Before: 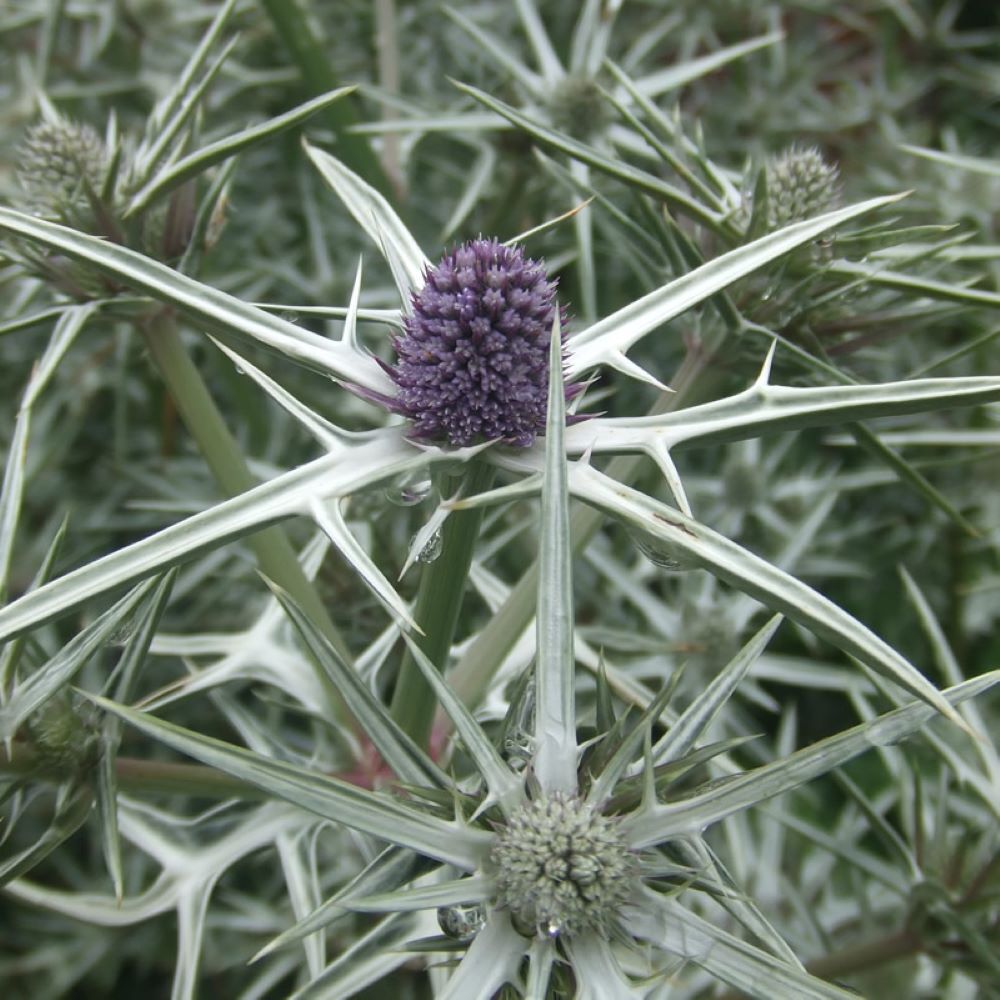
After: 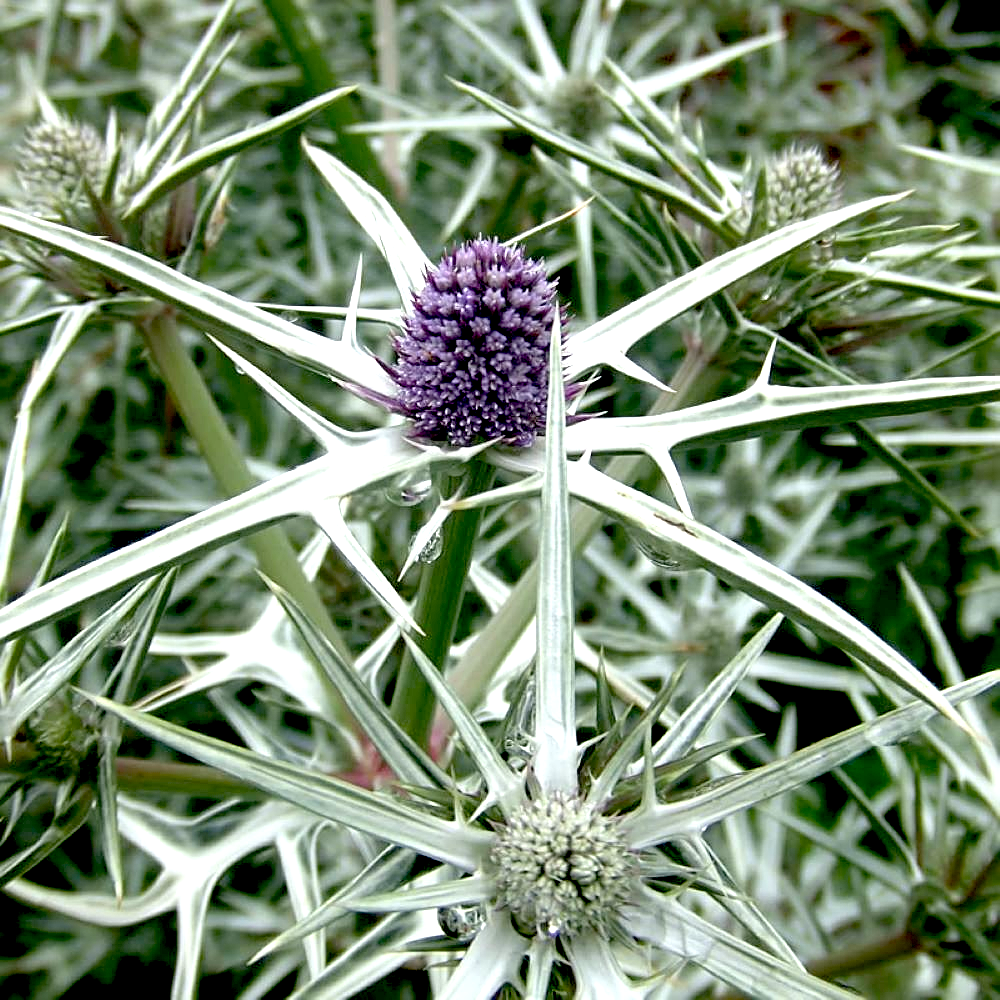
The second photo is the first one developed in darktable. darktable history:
exposure: black level correction 0.035, exposure 0.9 EV, compensate highlight preservation false
sharpen: on, module defaults
